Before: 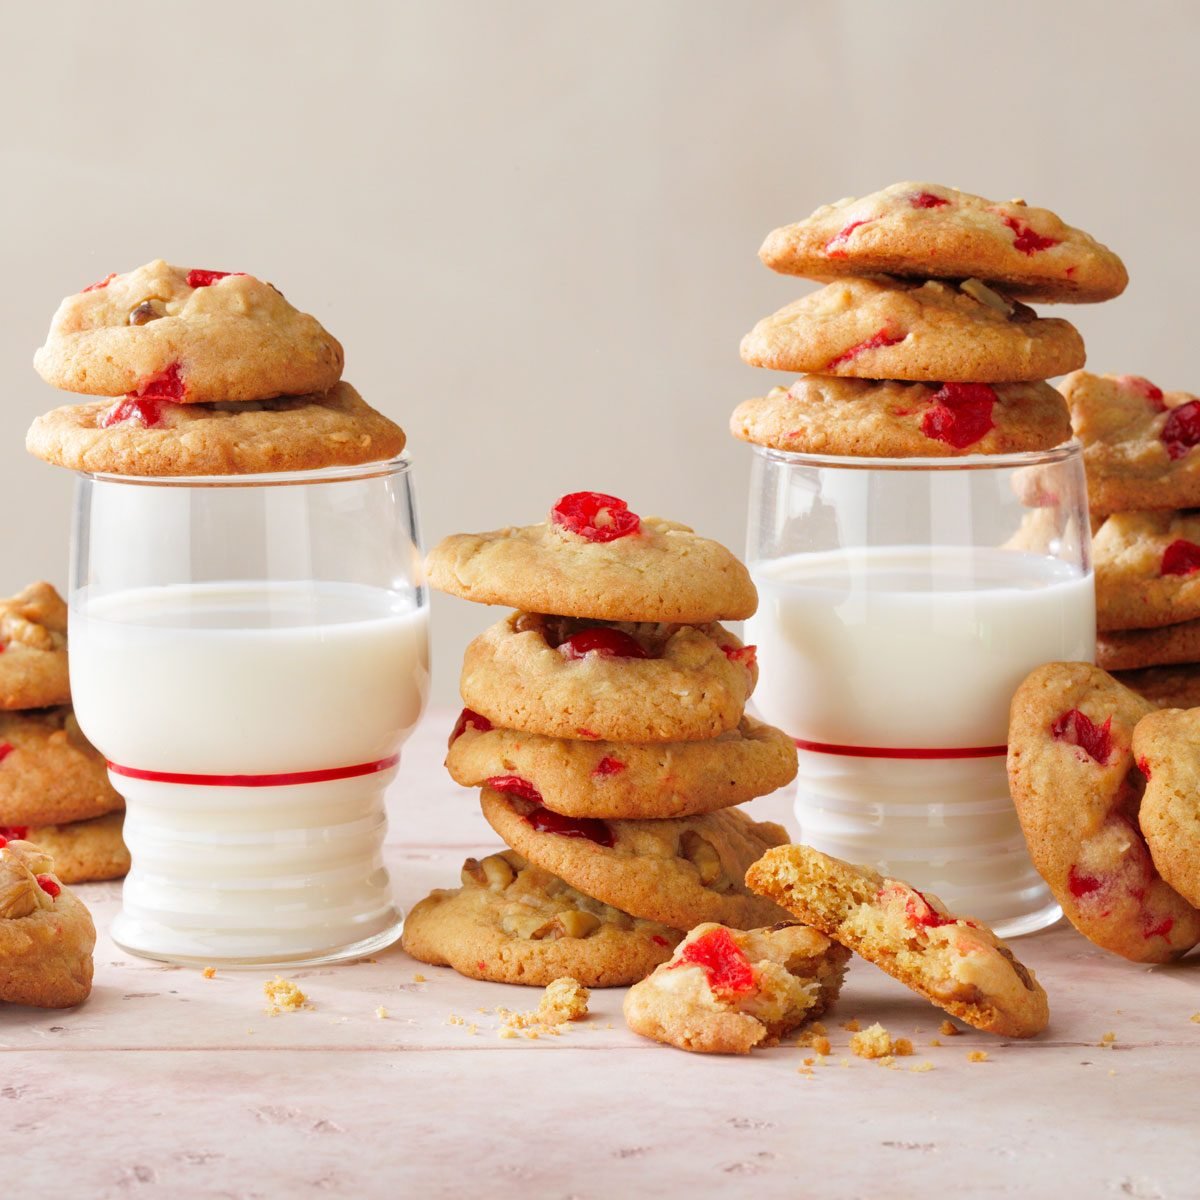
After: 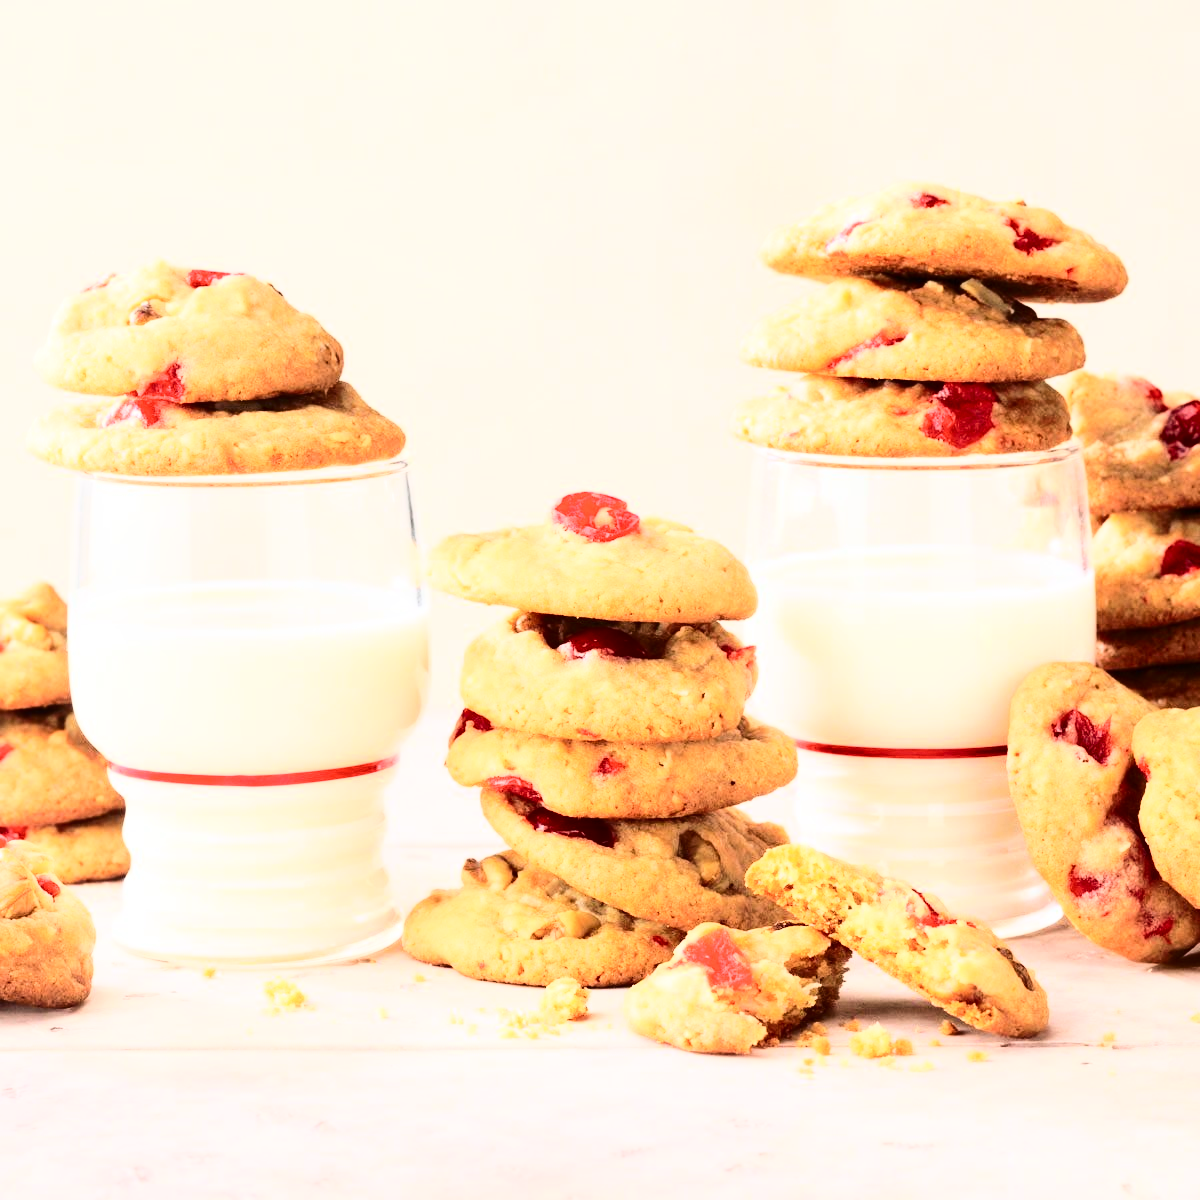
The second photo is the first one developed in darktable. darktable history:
contrast brightness saturation: contrast 0.389, brightness 0.115
base curve: curves: ch0 [(0, 0) (0.028, 0.03) (0.121, 0.232) (0.46, 0.748) (0.859, 0.968) (1, 1)]
